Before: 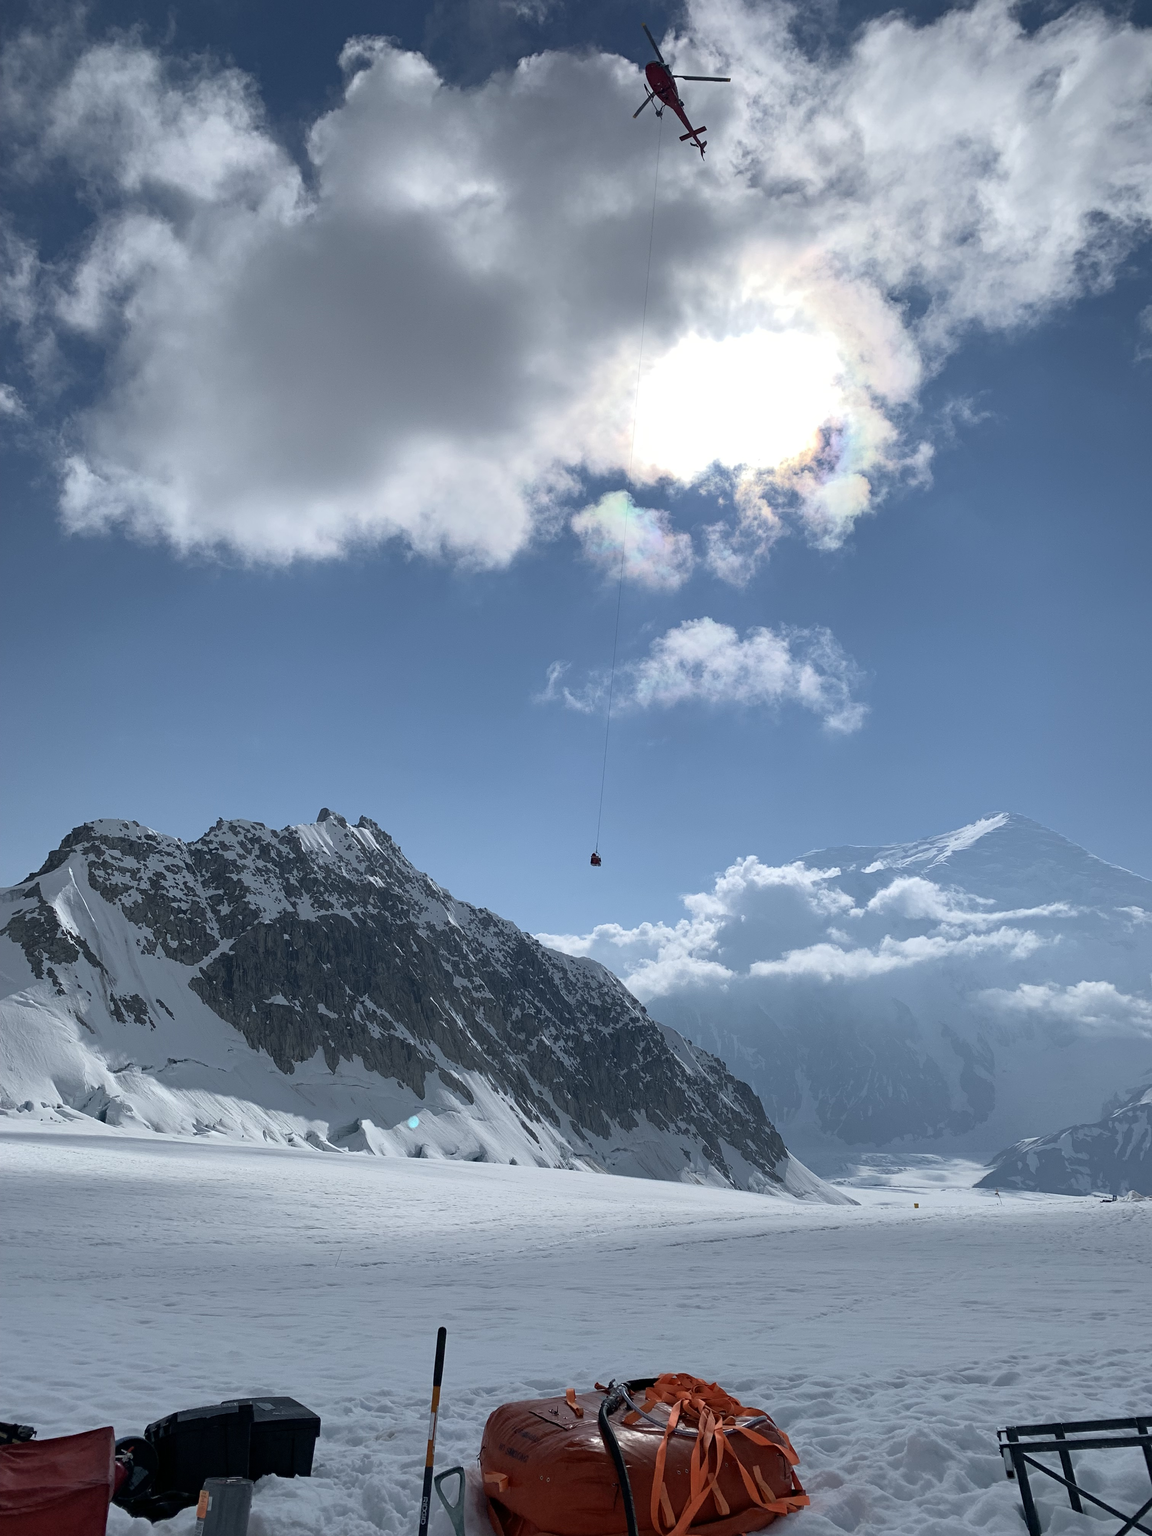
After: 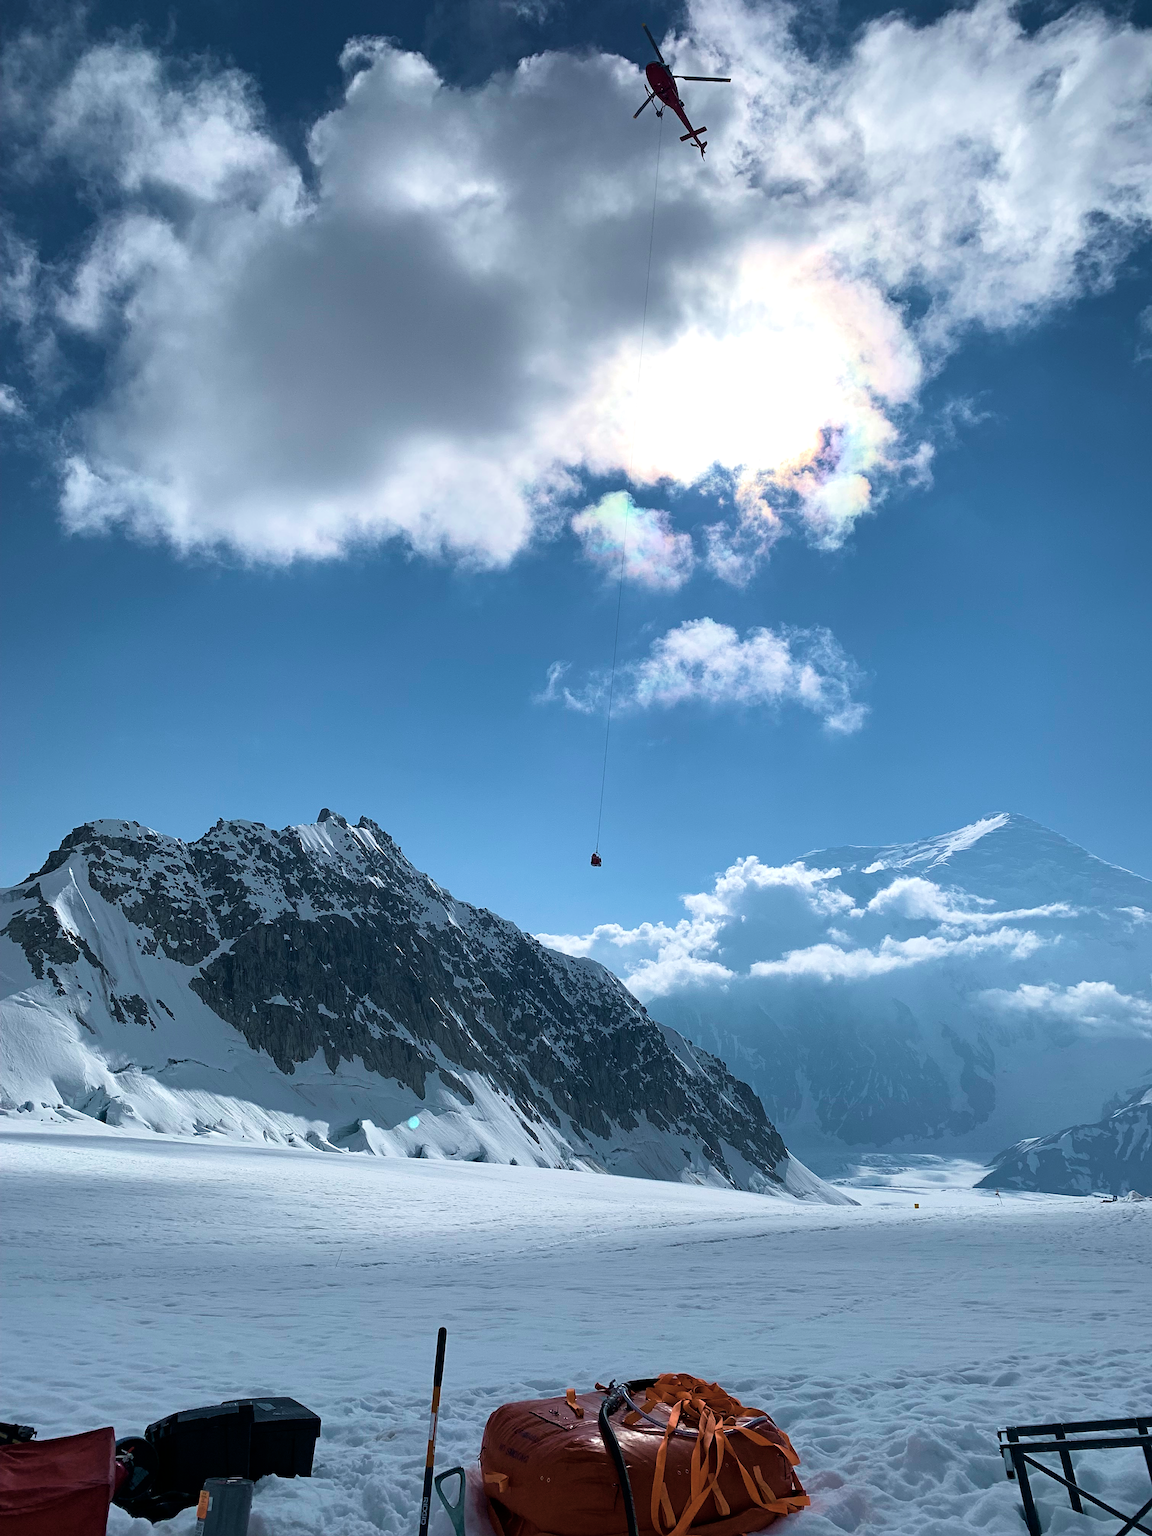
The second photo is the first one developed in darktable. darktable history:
sharpen: amount 0.218
velvia: strength 45.17%
color balance rgb: shadows lift › chroma 1.047%, shadows lift › hue 241.15°, linear chroma grading › shadows 10.543%, linear chroma grading › highlights 9.904%, linear chroma grading › global chroma 15.178%, linear chroma grading › mid-tones 14.689%, perceptual saturation grading › global saturation 2.147%, perceptual saturation grading › highlights -2.783%, perceptual saturation grading › mid-tones 4.018%, perceptual saturation grading › shadows 7.552%, global vibrance 35.34%, contrast 10.206%
contrast brightness saturation: contrast 0.102, saturation -0.365
